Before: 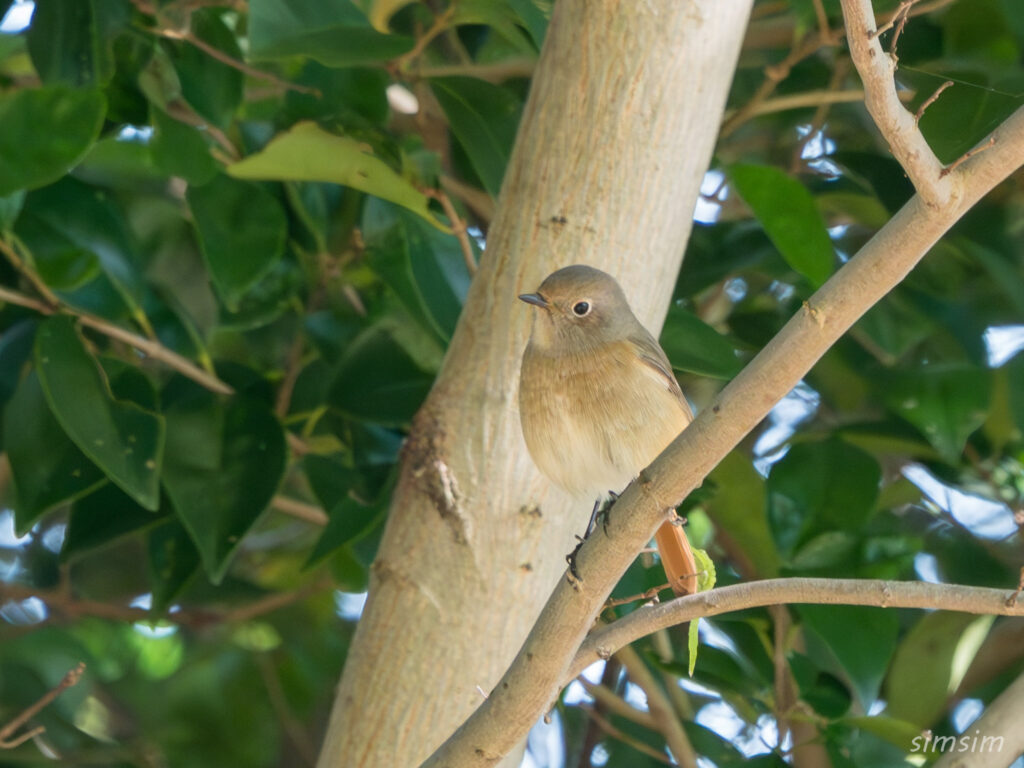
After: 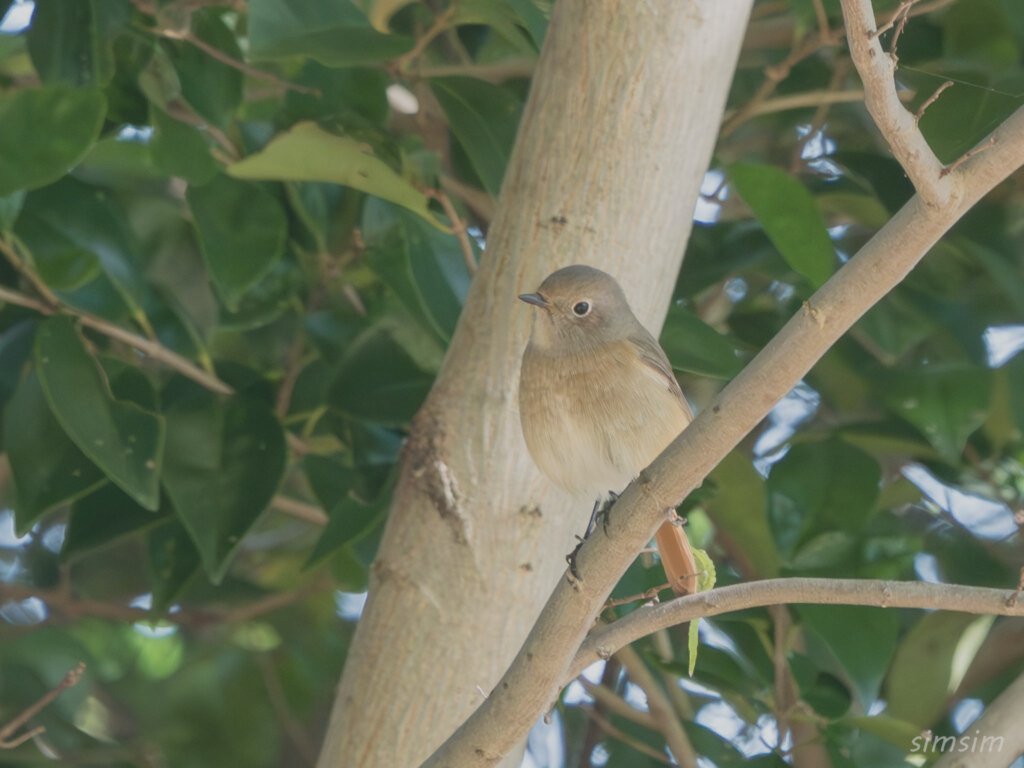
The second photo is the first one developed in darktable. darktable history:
contrast brightness saturation: contrast -0.262, saturation -0.426
color zones: curves: ch0 [(0, 0.613) (0.01, 0.613) (0.245, 0.448) (0.498, 0.529) (0.642, 0.665) (0.879, 0.777) (0.99, 0.613)]; ch1 [(0, 0.035) (0.121, 0.189) (0.259, 0.197) (0.415, 0.061) (0.589, 0.022) (0.732, 0.022) (0.857, 0.026) (0.991, 0.053)], mix -123.93%
